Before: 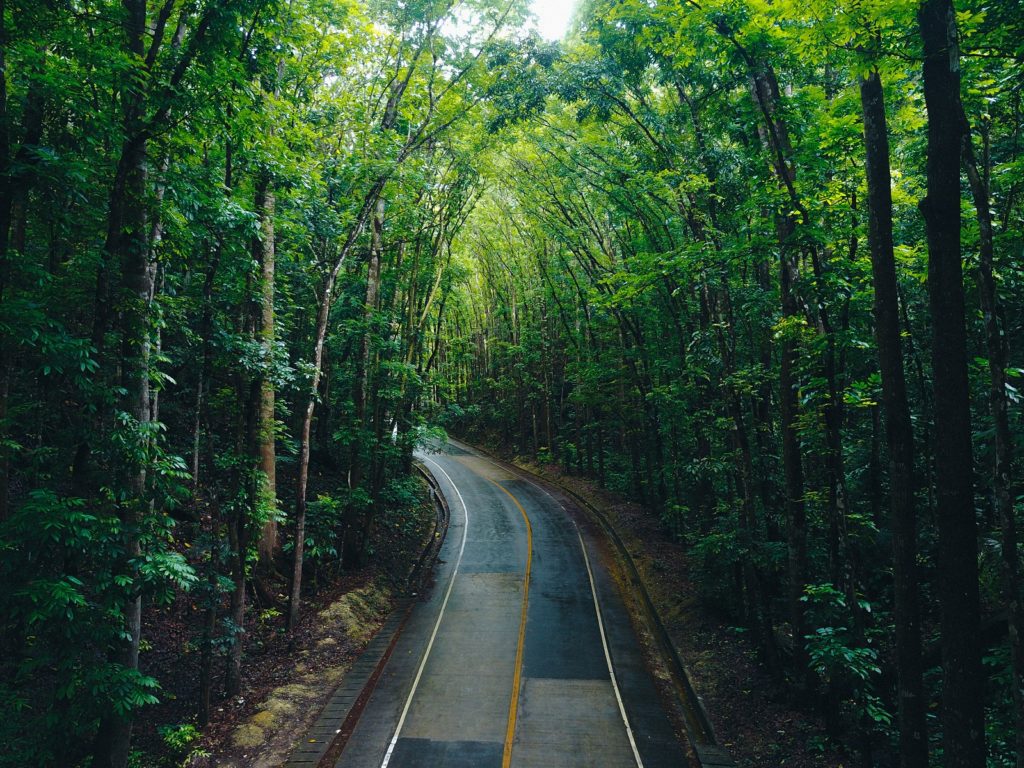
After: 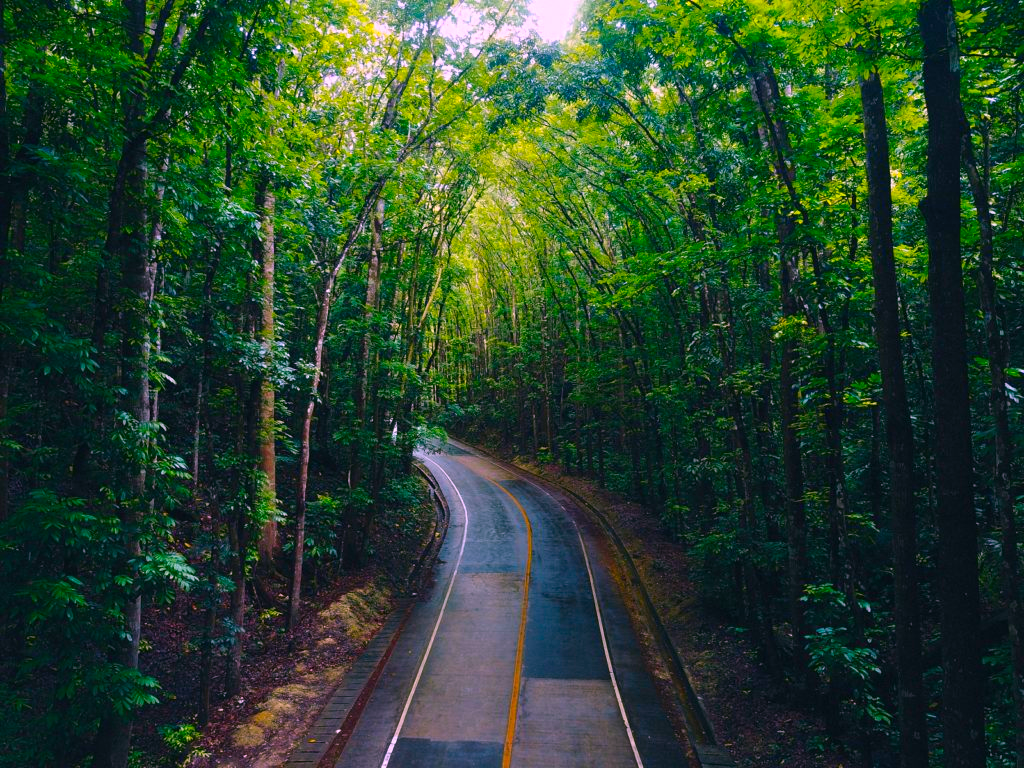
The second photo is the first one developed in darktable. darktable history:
color correction: highlights a* 19.5, highlights b* -11.53, saturation 1.69
rotate and perspective: crop left 0, crop top 0
